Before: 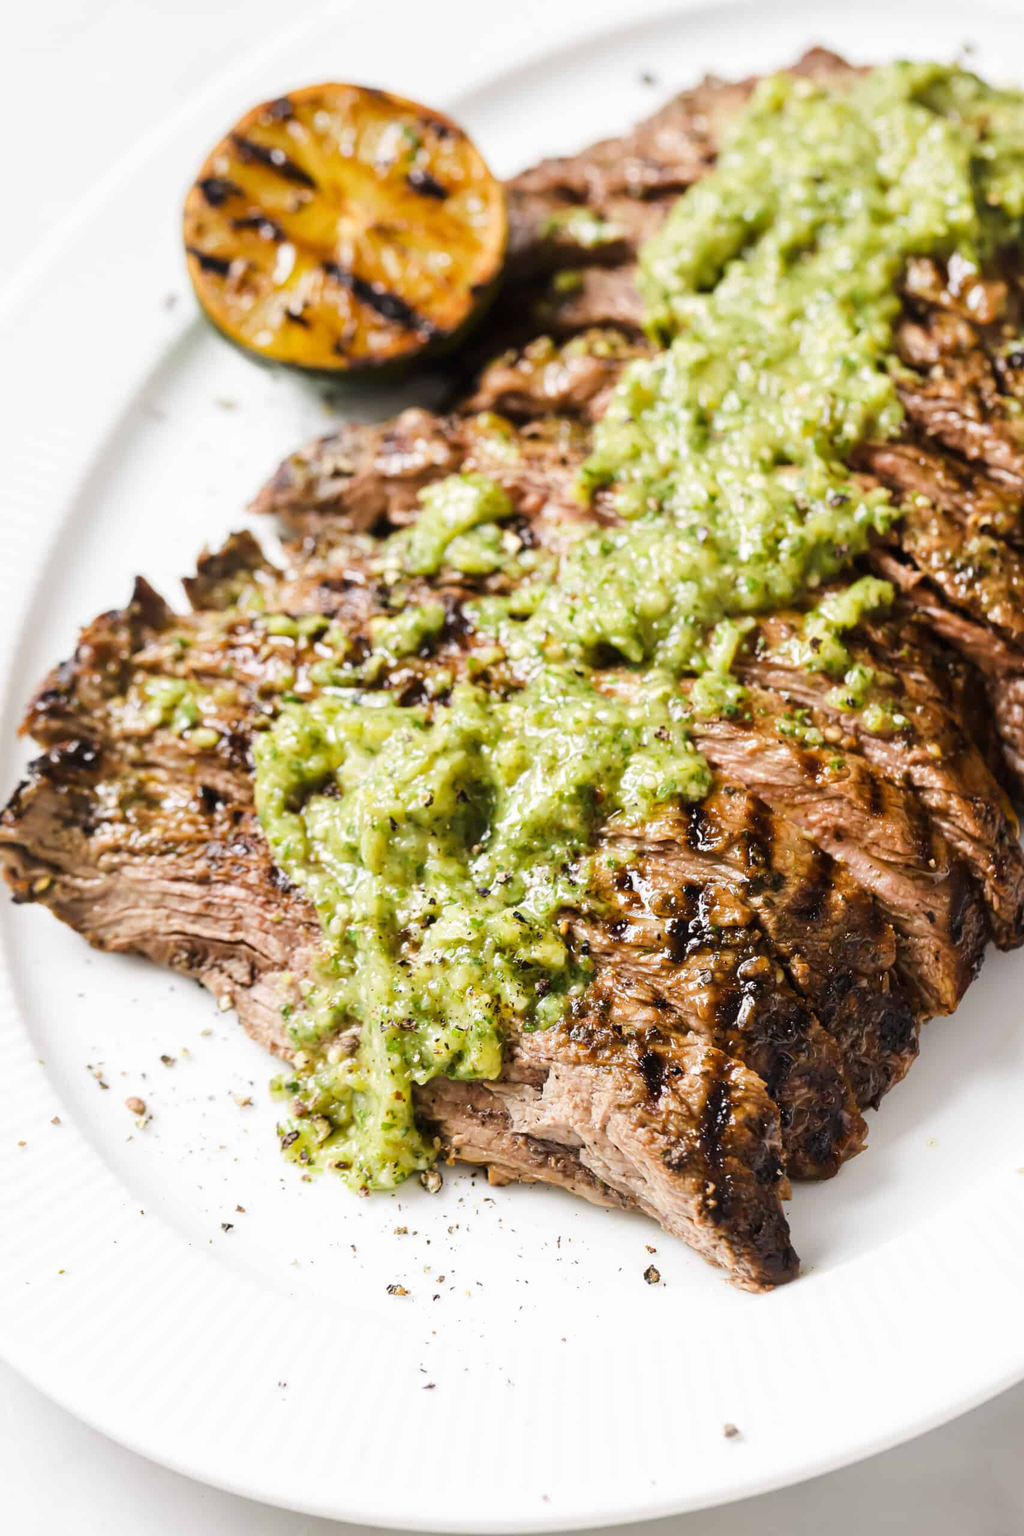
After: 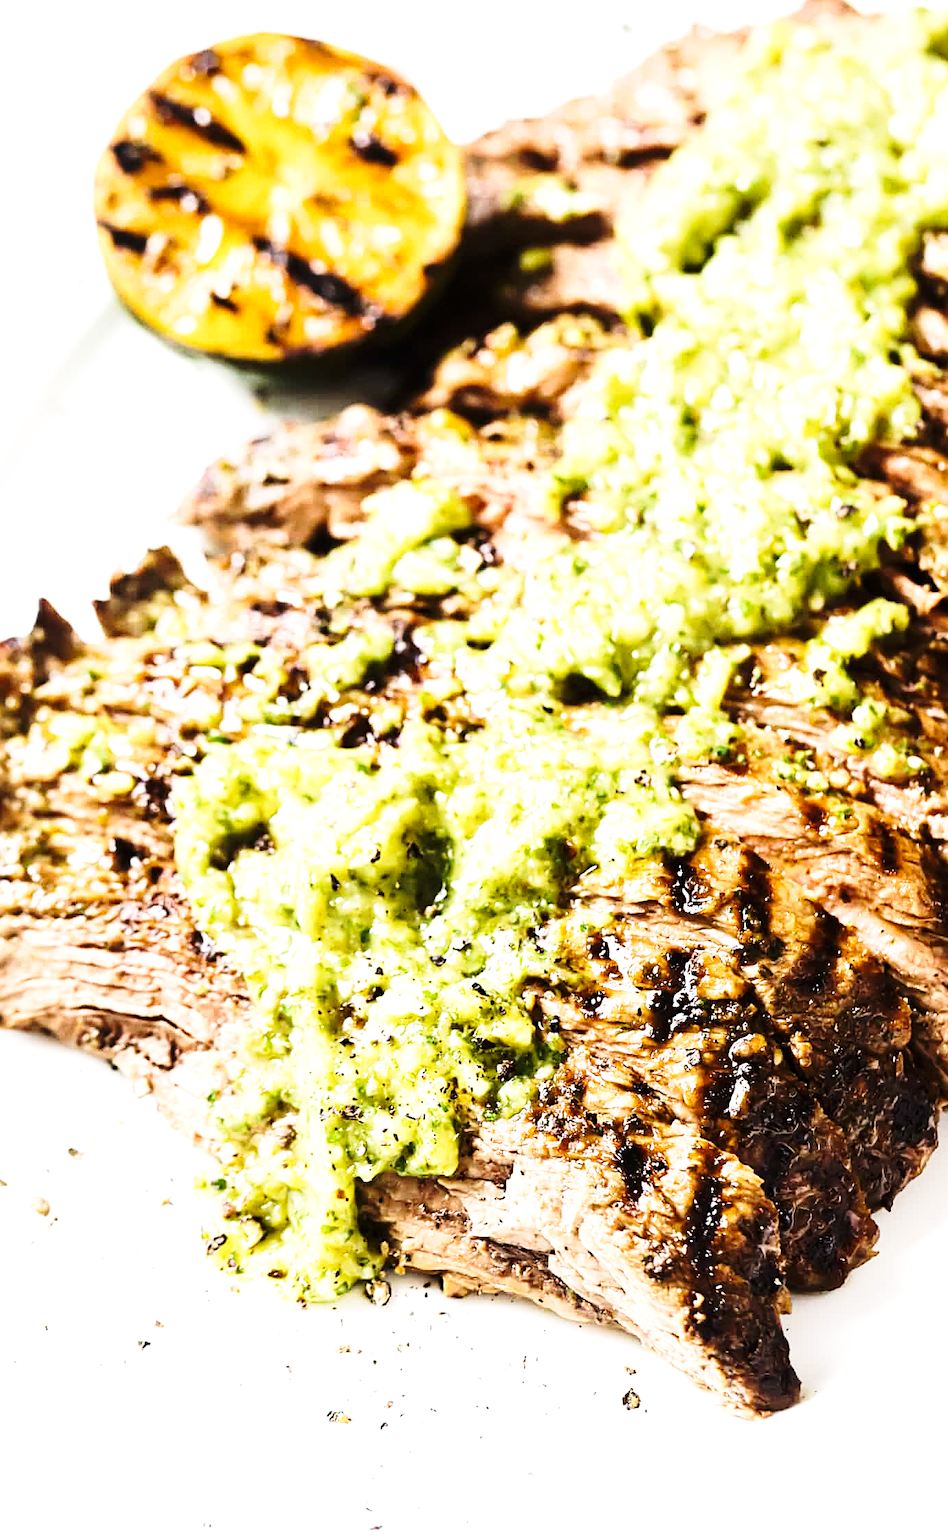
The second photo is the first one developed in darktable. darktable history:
sharpen: radius 1.95
crop: left 9.973%, top 3.601%, right 9.251%, bottom 9.243%
tone equalizer: -8 EV -0.771 EV, -7 EV -0.705 EV, -6 EV -0.623 EV, -5 EV -0.374 EV, -3 EV 0.4 EV, -2 EV 0.6 EV, -1 EV 0.684 EV, +0 EV 0.779 EV, edges refinement/feathering 500, mask exposure compensation -1.57 EV, preserve details no
base curve: curves: ch0 [(0, 0) (0.028, 0.03) (0.121, 0.232) (0.46, 0.748) (0.859, 0.968) (1, 1)], preserve colors none
velvia: on, module defaults
